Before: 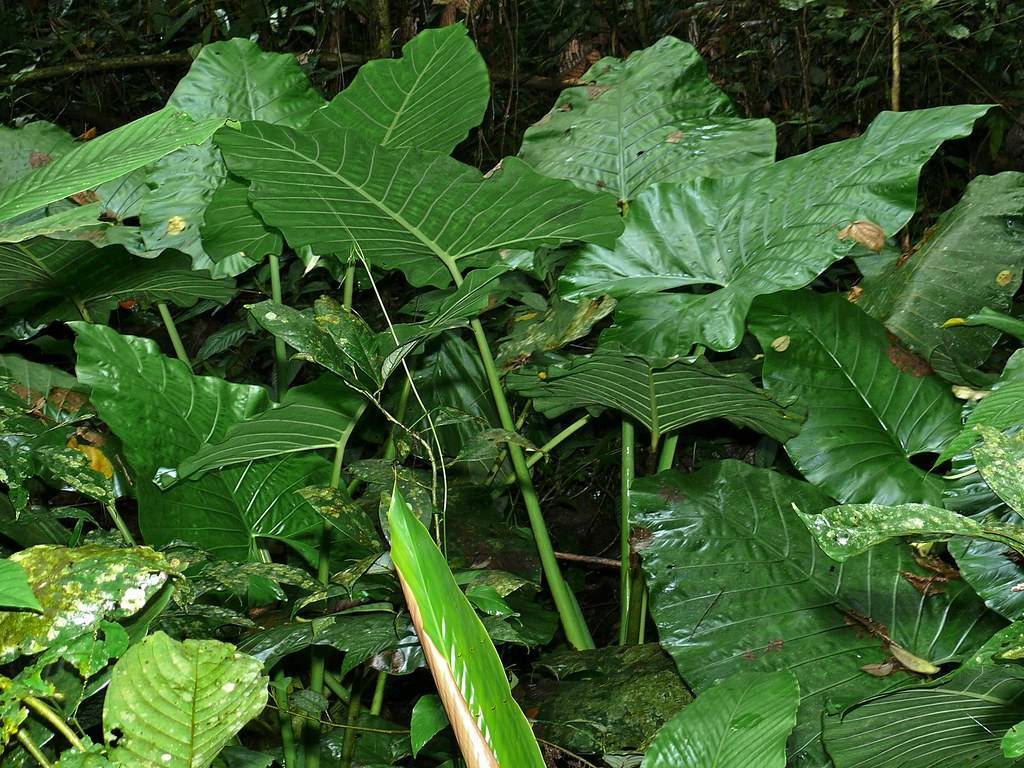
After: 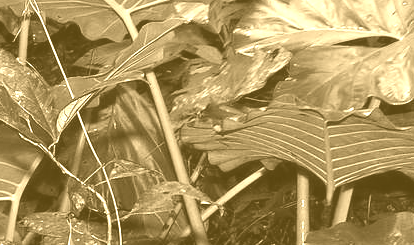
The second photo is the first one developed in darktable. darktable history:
exposure: exposure -0.04 EV, compensate highlight preservation false
colorize: hue 36°, source mix 100%
crop: left 31.751%, top 32.172%, right 27.8%, bottom 35.83%
